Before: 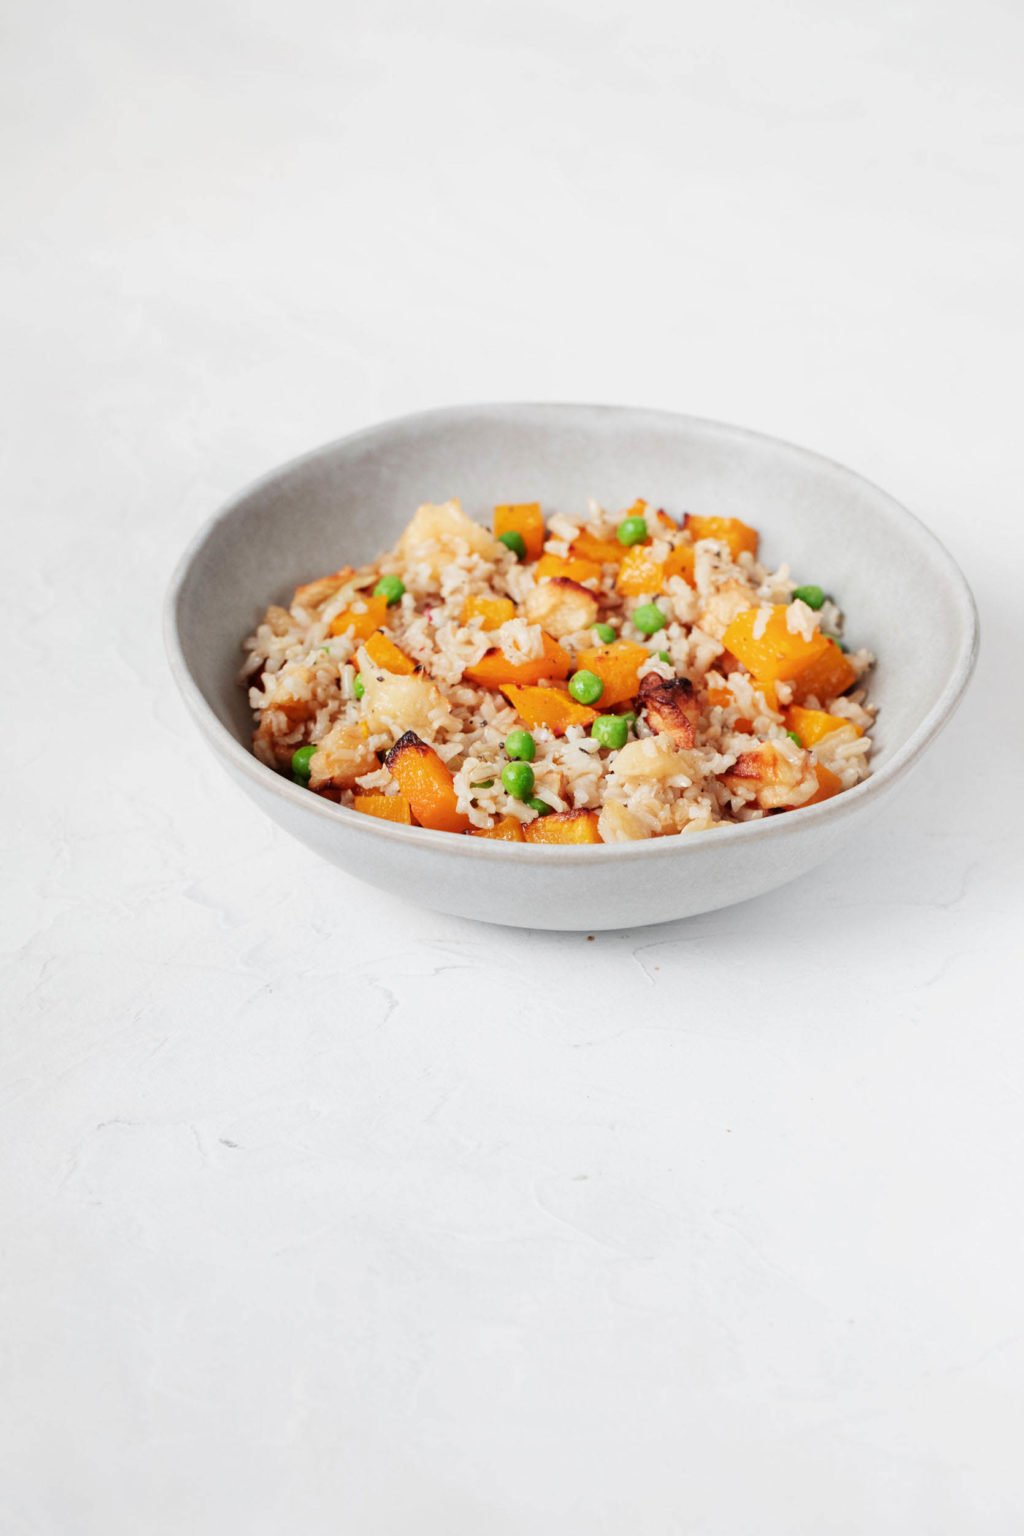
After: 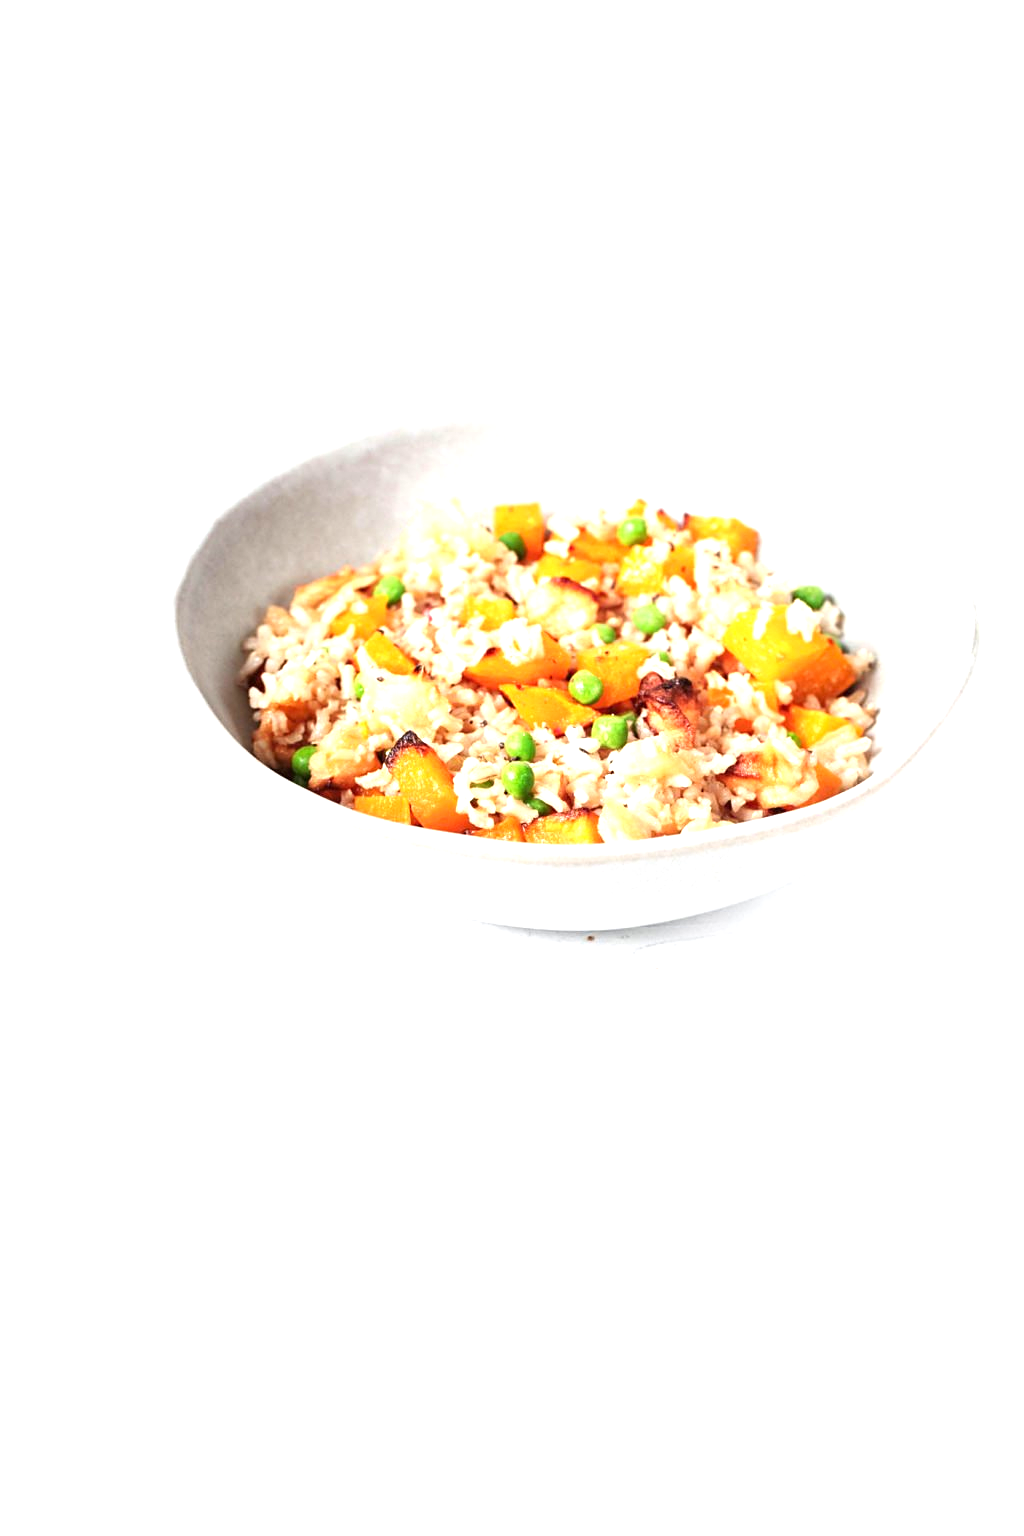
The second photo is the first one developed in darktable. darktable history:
sharpen: amount 0.214
exposure: black level correction 0, exposure 1.103 EV, compensate highlight preservation false
